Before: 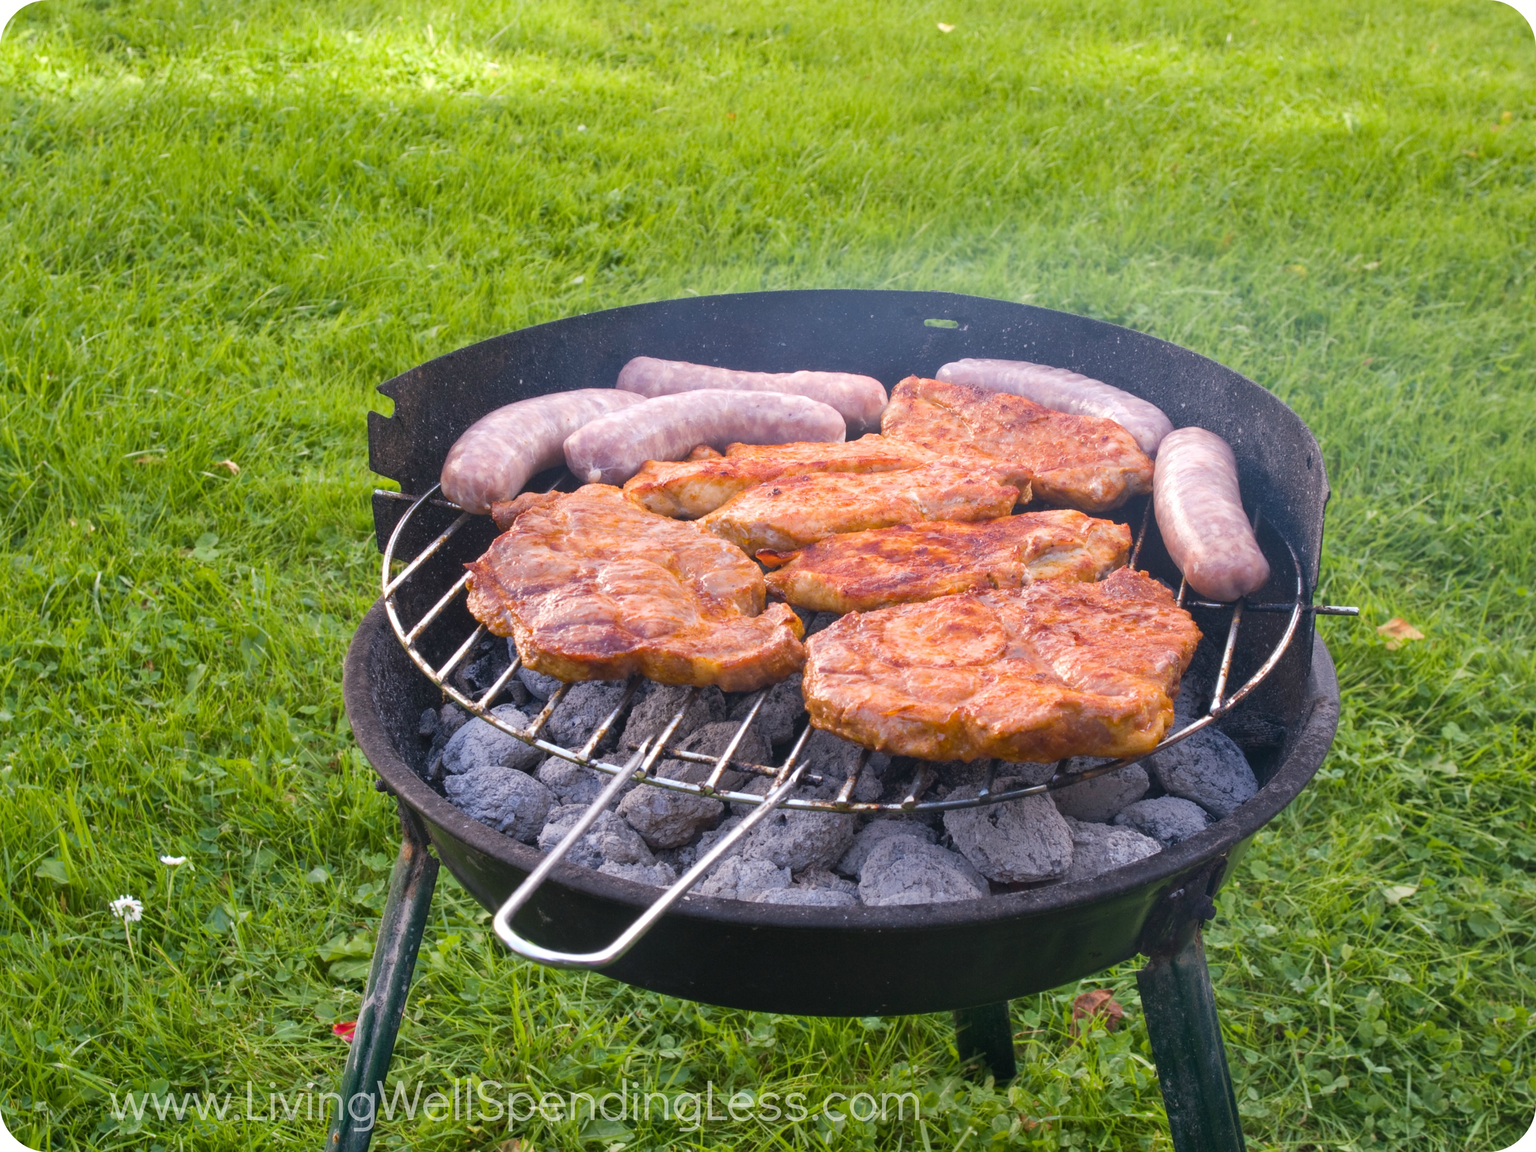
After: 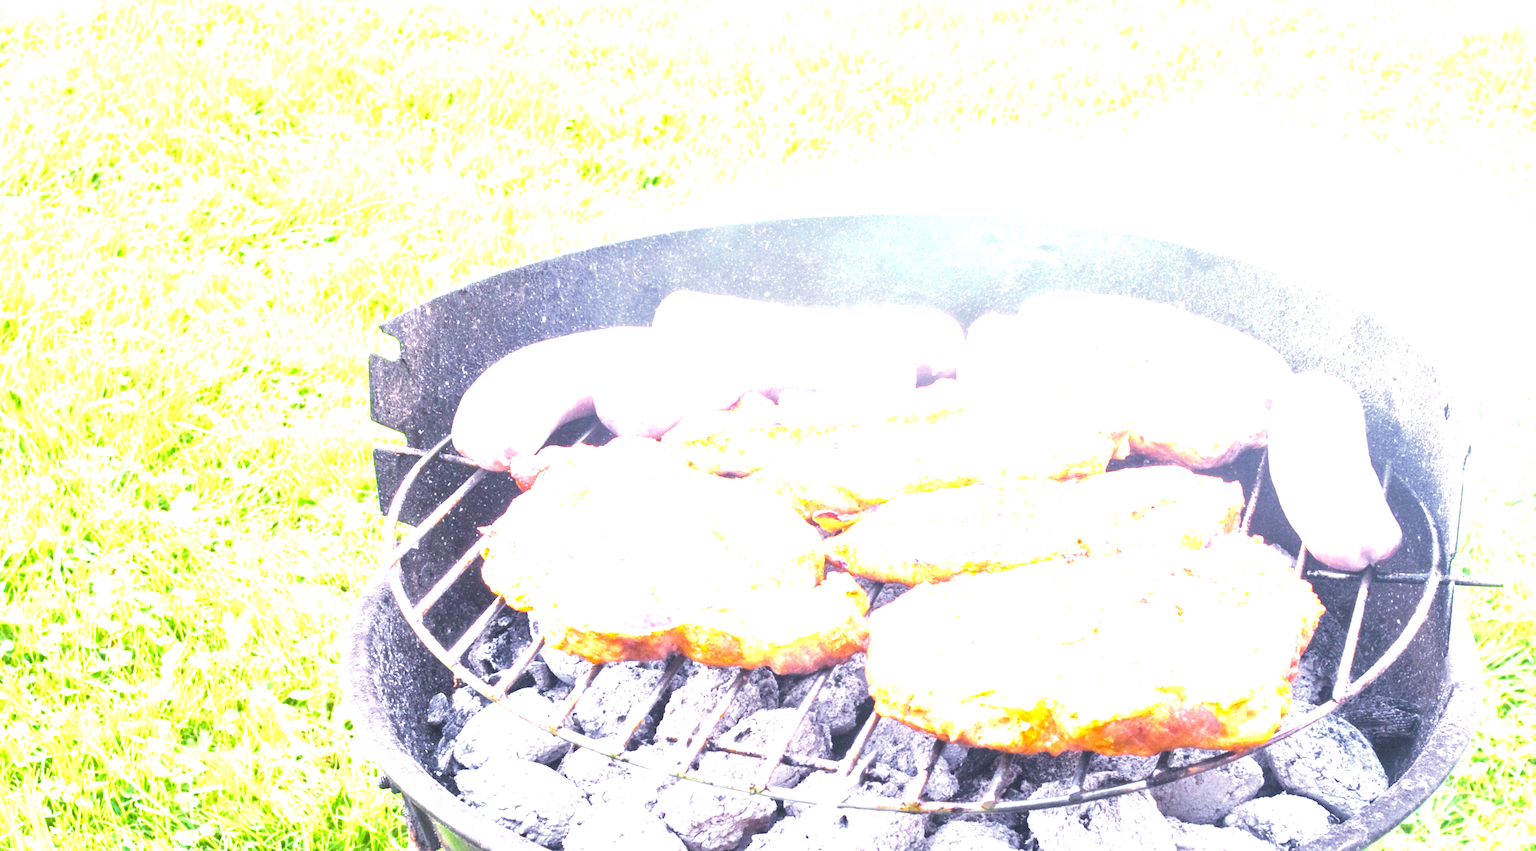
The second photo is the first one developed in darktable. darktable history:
exposure: exposure 2.04 EV, compensate highlight preservation false
contrast brightness saturation: saturation -0.05
color calibration: output R [1.063, -0.012, -0.003, 0], output B [-0.079, 0.047, 1, 0], illuminant custom, x 0.389, y 0.387, temperature 3838.64 K
color zones: curves: ch1 [(0.25, 0.61) (0.75, 0.248)]
crop: left 3.015%, top 8.969%, right 9.647%, bottom 26.457%
levels: levels [0.012, 0.367, 0.697]
velvia: strength 45%
